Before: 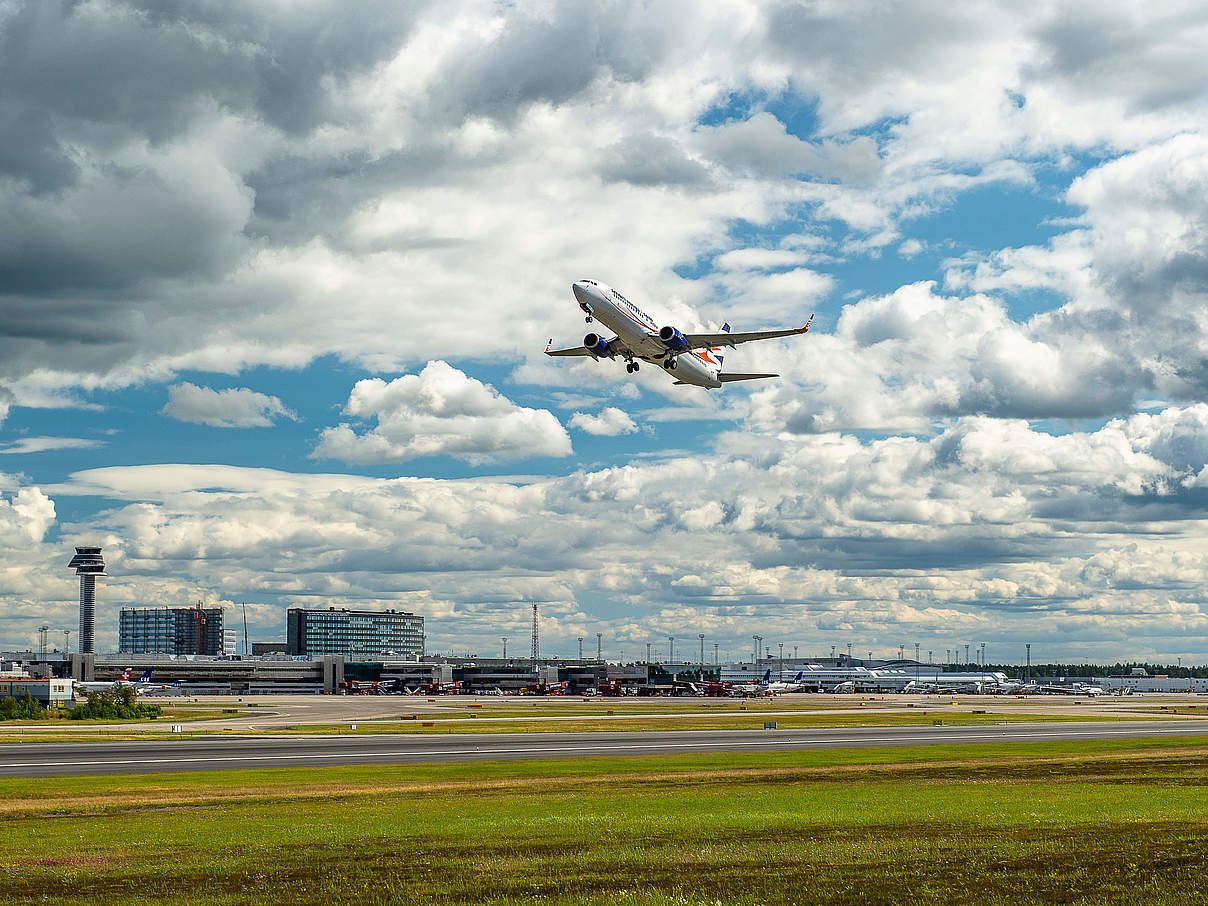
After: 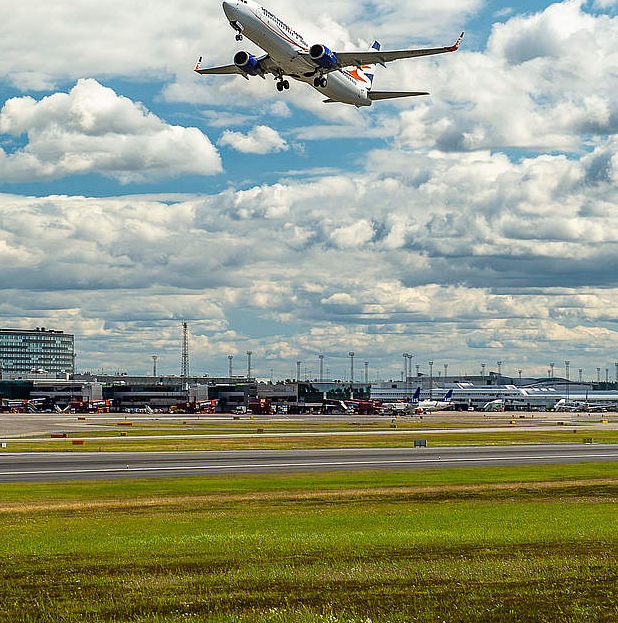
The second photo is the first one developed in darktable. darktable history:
crop and rotate: left 28.992%, top 31.197%, right 19.835%
